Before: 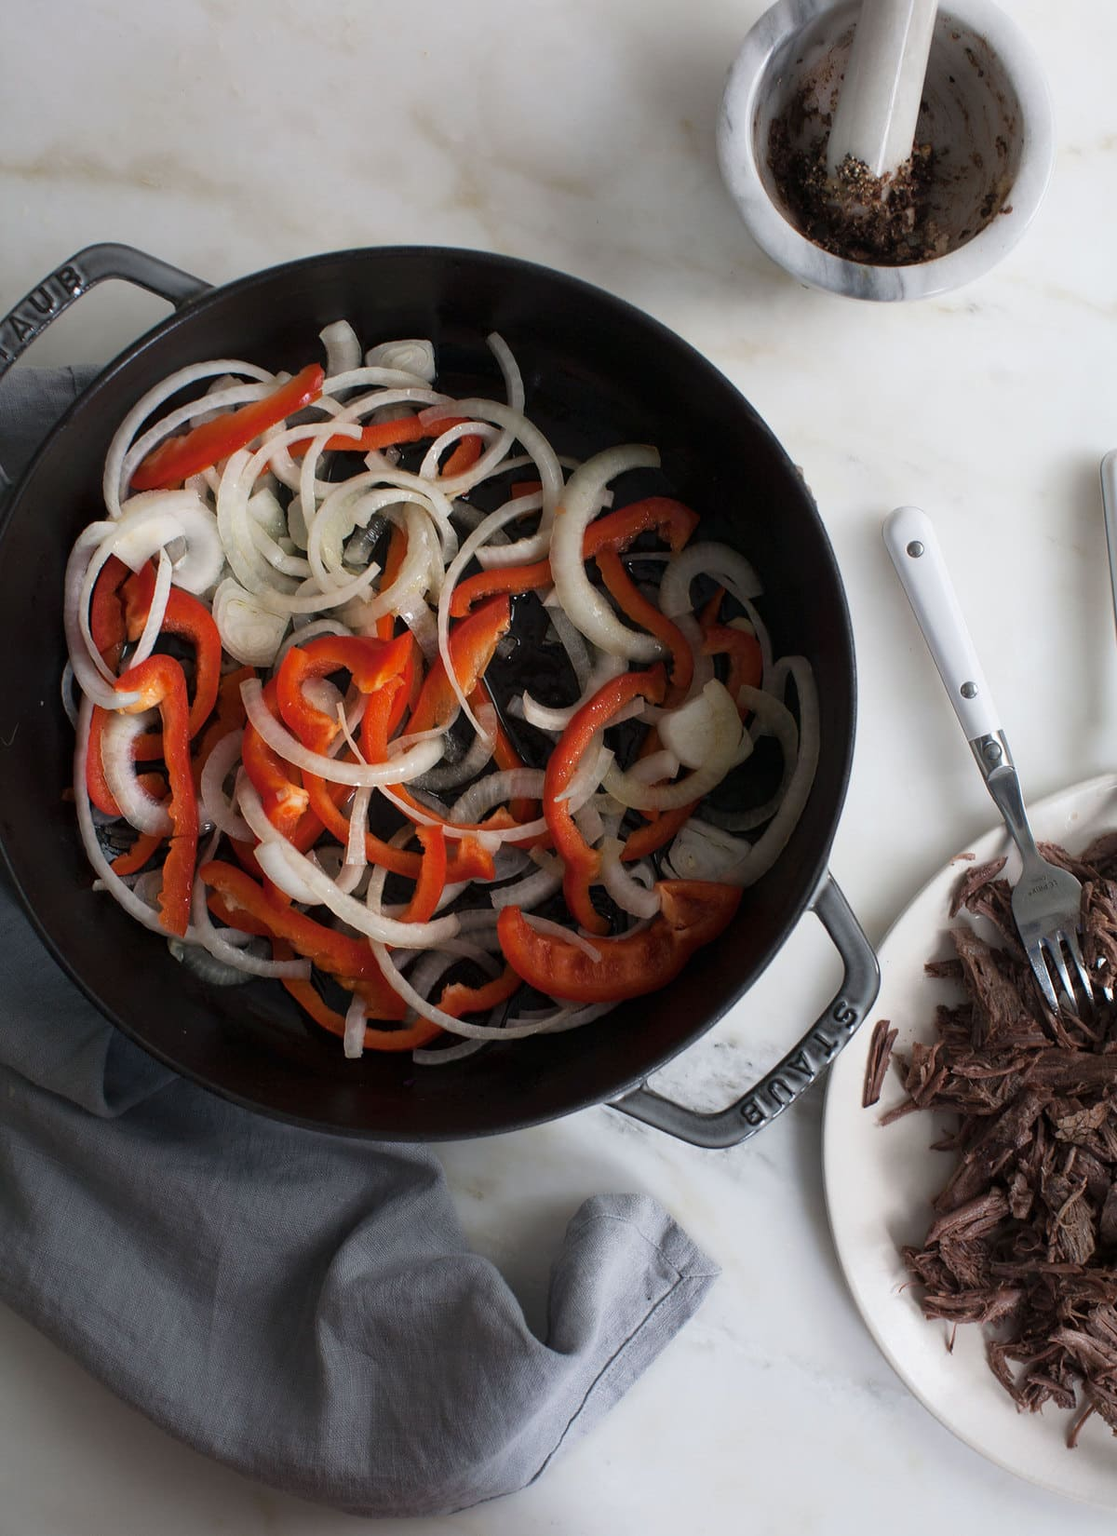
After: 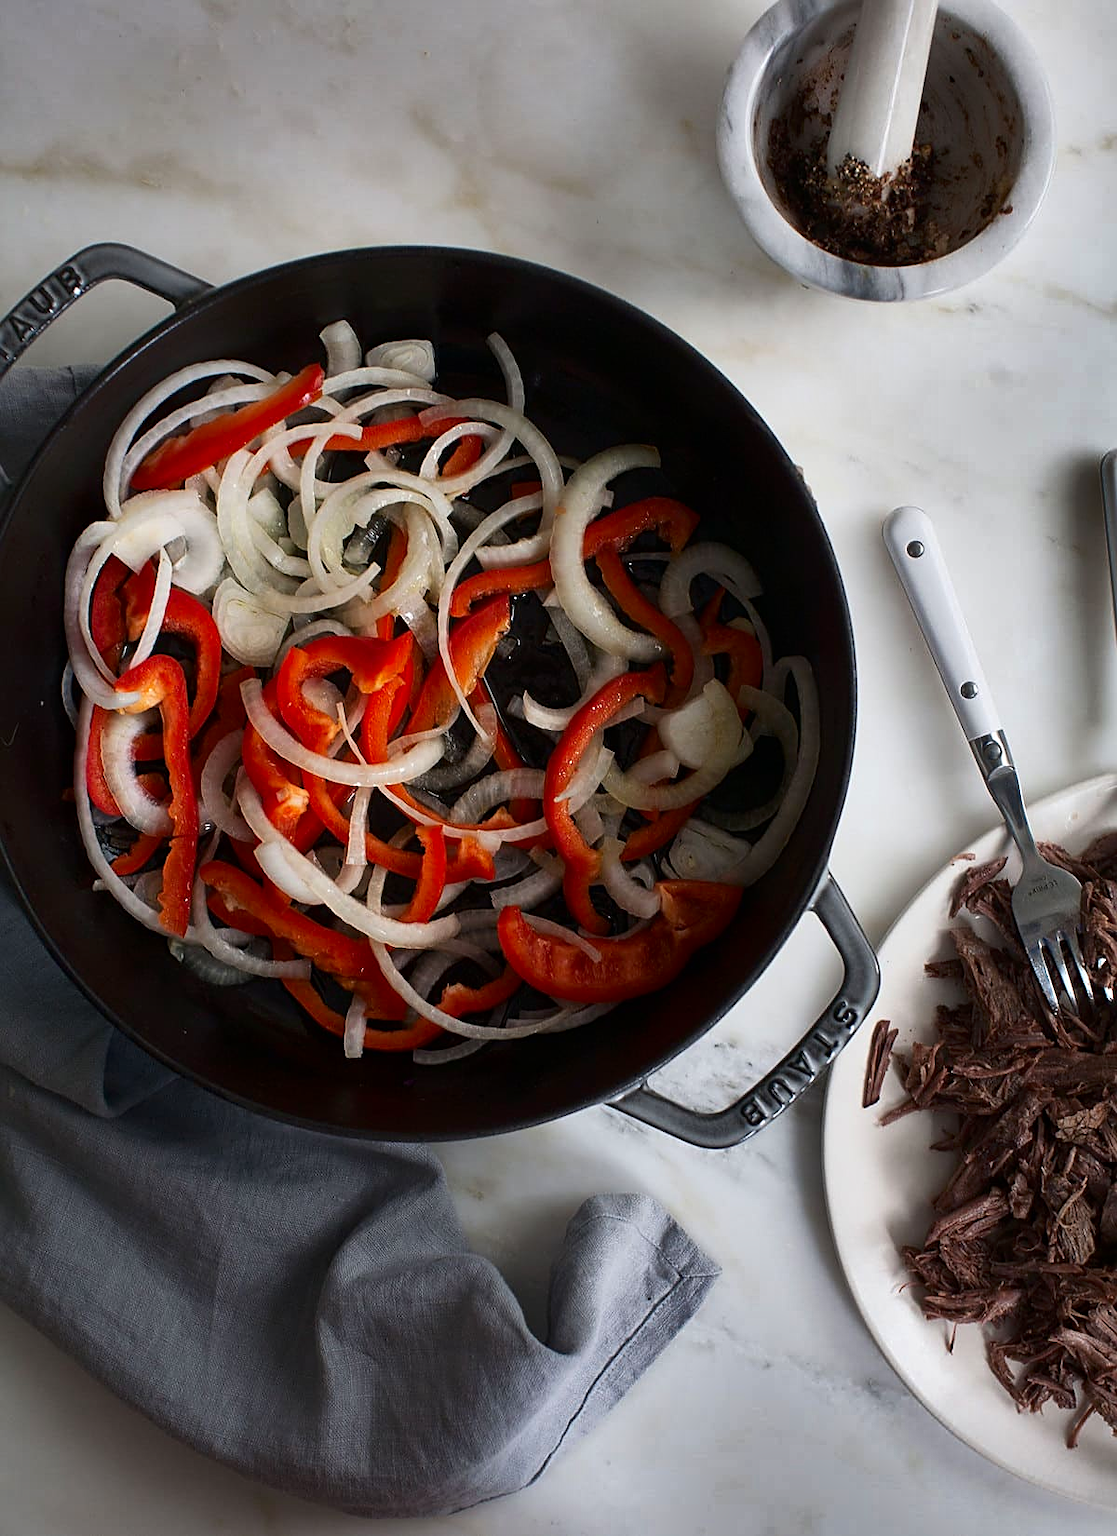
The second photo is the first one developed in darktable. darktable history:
sharpen: on, module defaults
contrast brightness saturation: contrast 0.133, brightness -0.049, saturation 0.152
shadows and highlights: shadows 20.99, highlights -81.57, soften with gaussian
